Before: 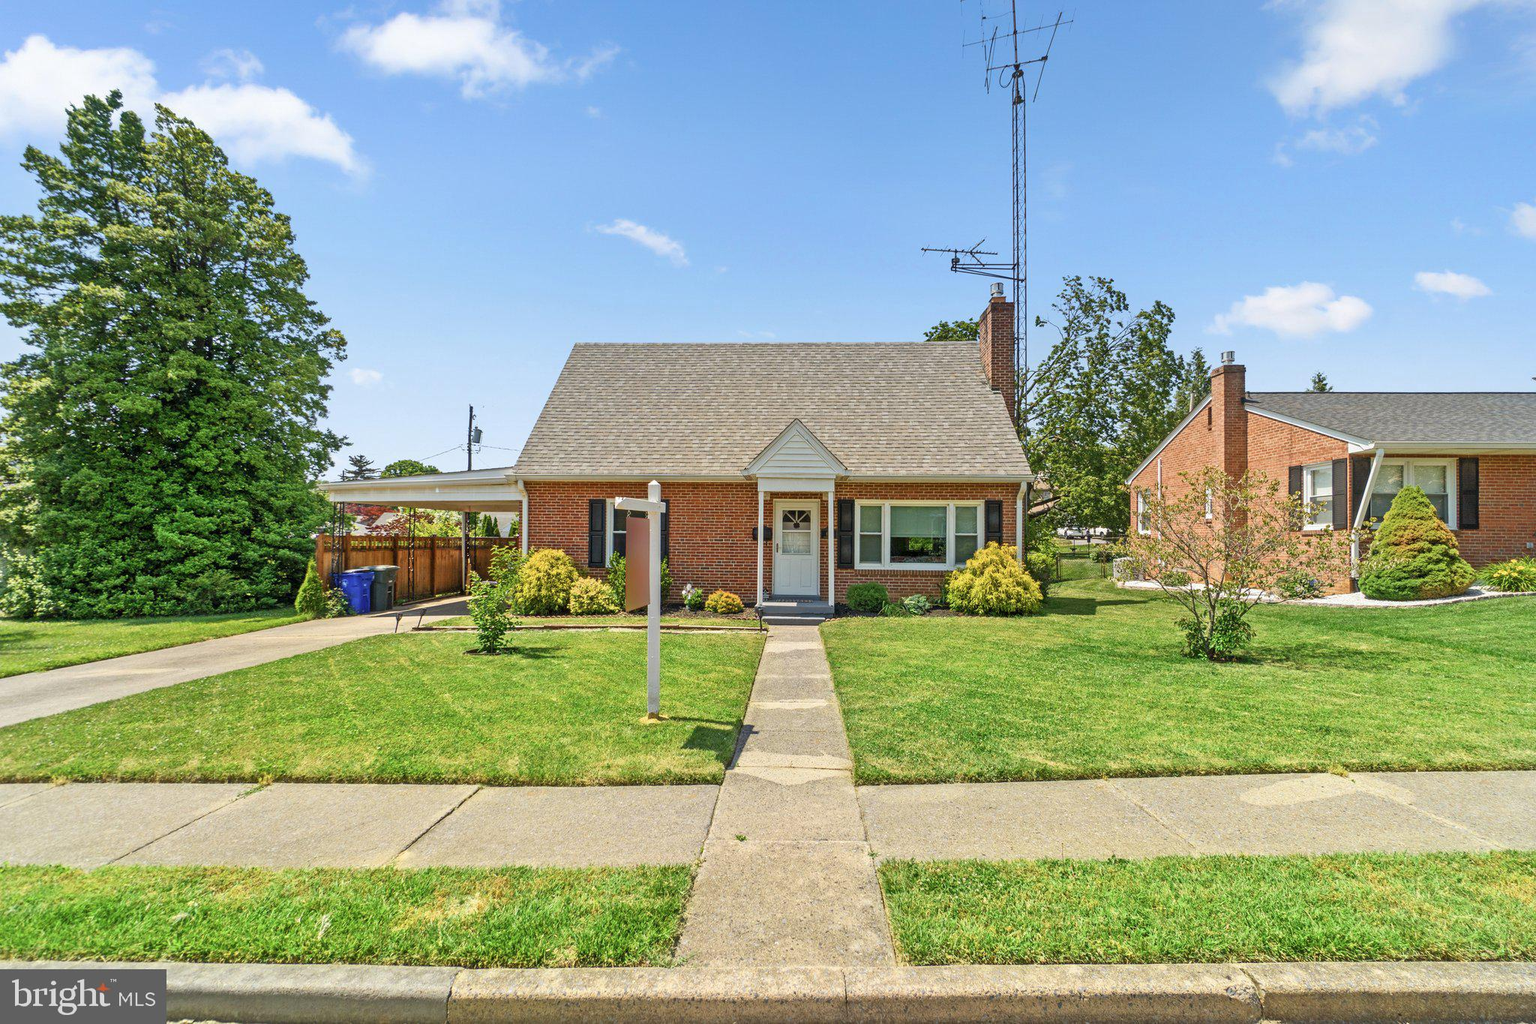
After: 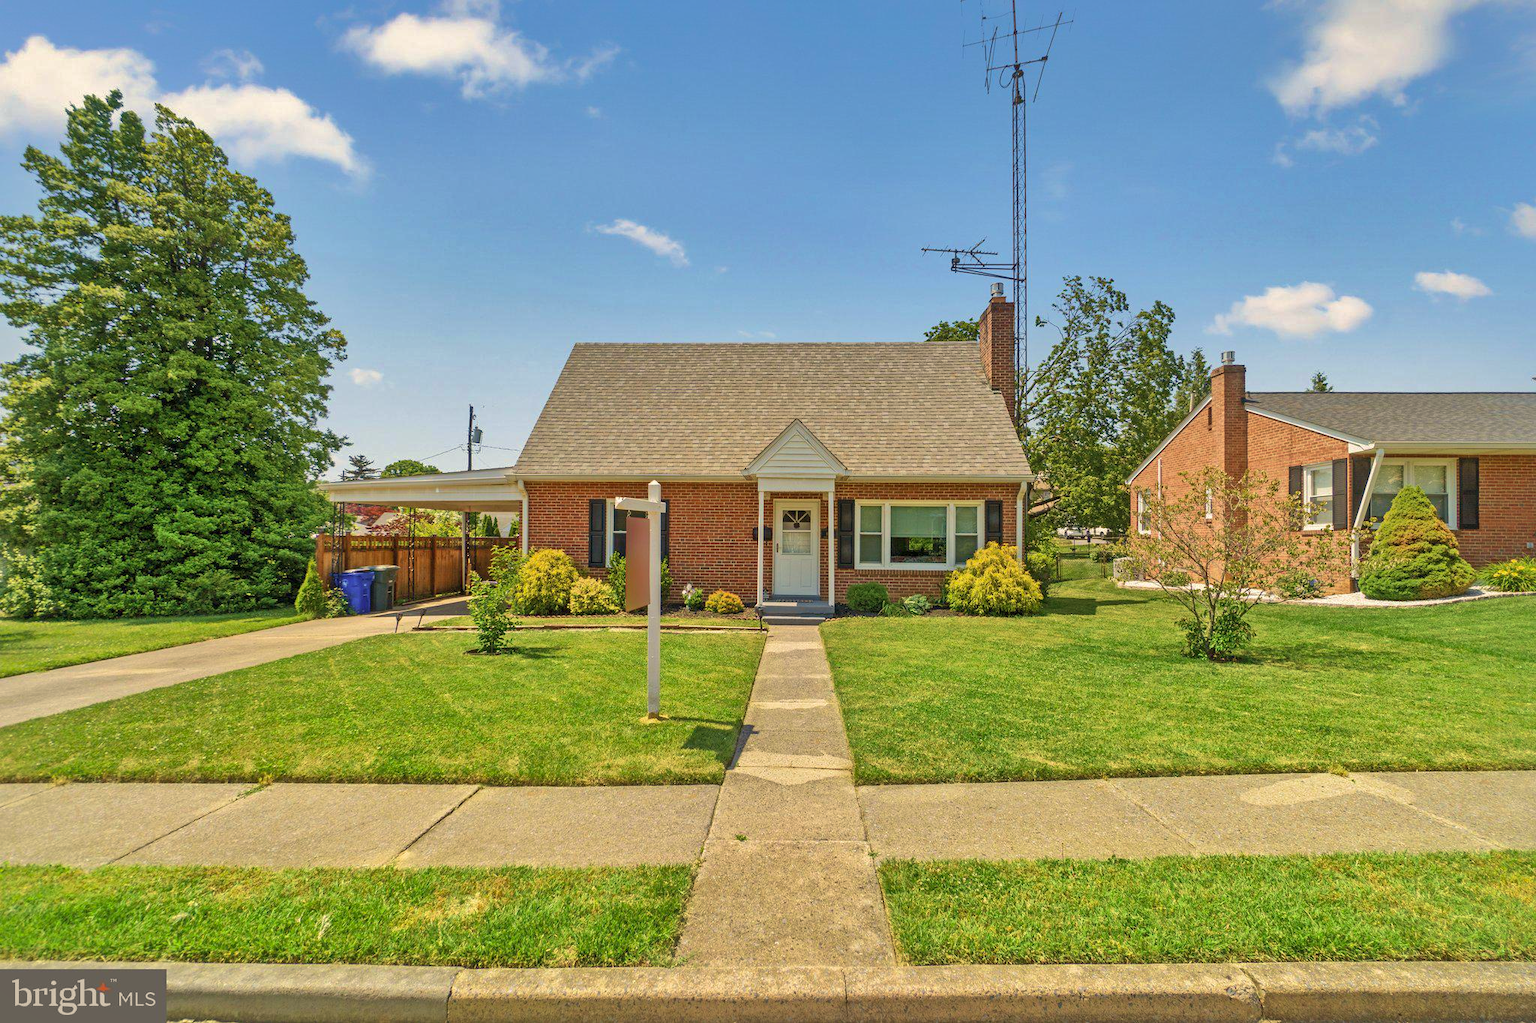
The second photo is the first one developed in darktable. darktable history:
color calibration: gray › normalize channels true, x 0.327, y 0.346, temperature 5670.65 K, gamut compression 0.018
shadows and highlights: shadows 39.74, highlights -59.92
velvia: strength 28.83%
